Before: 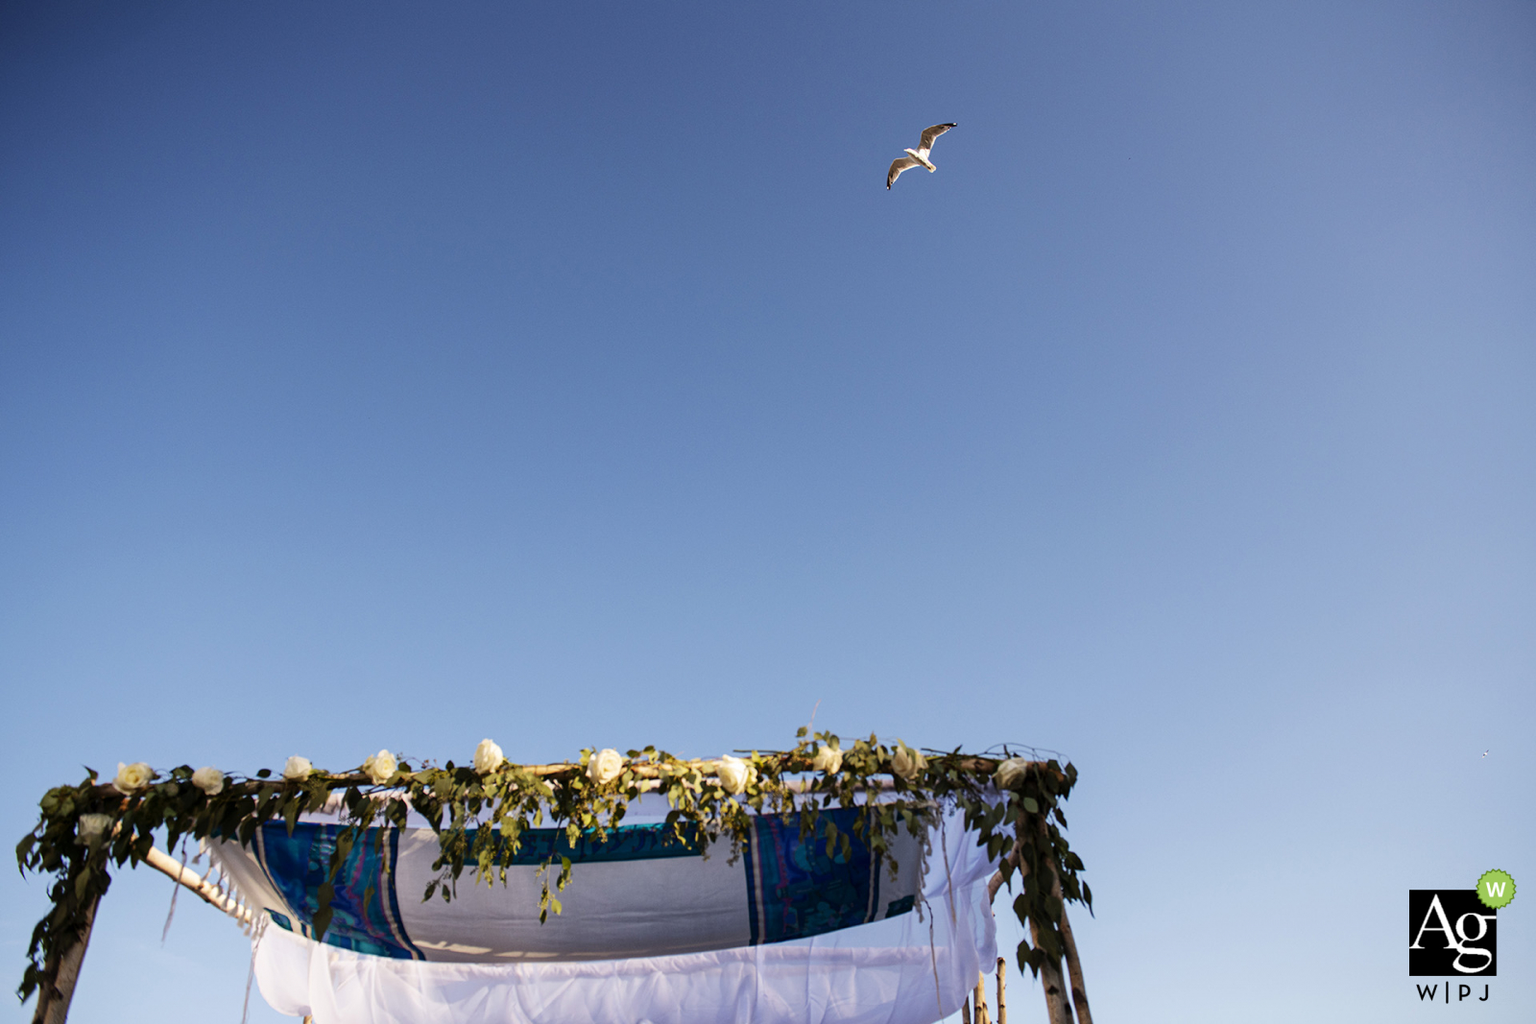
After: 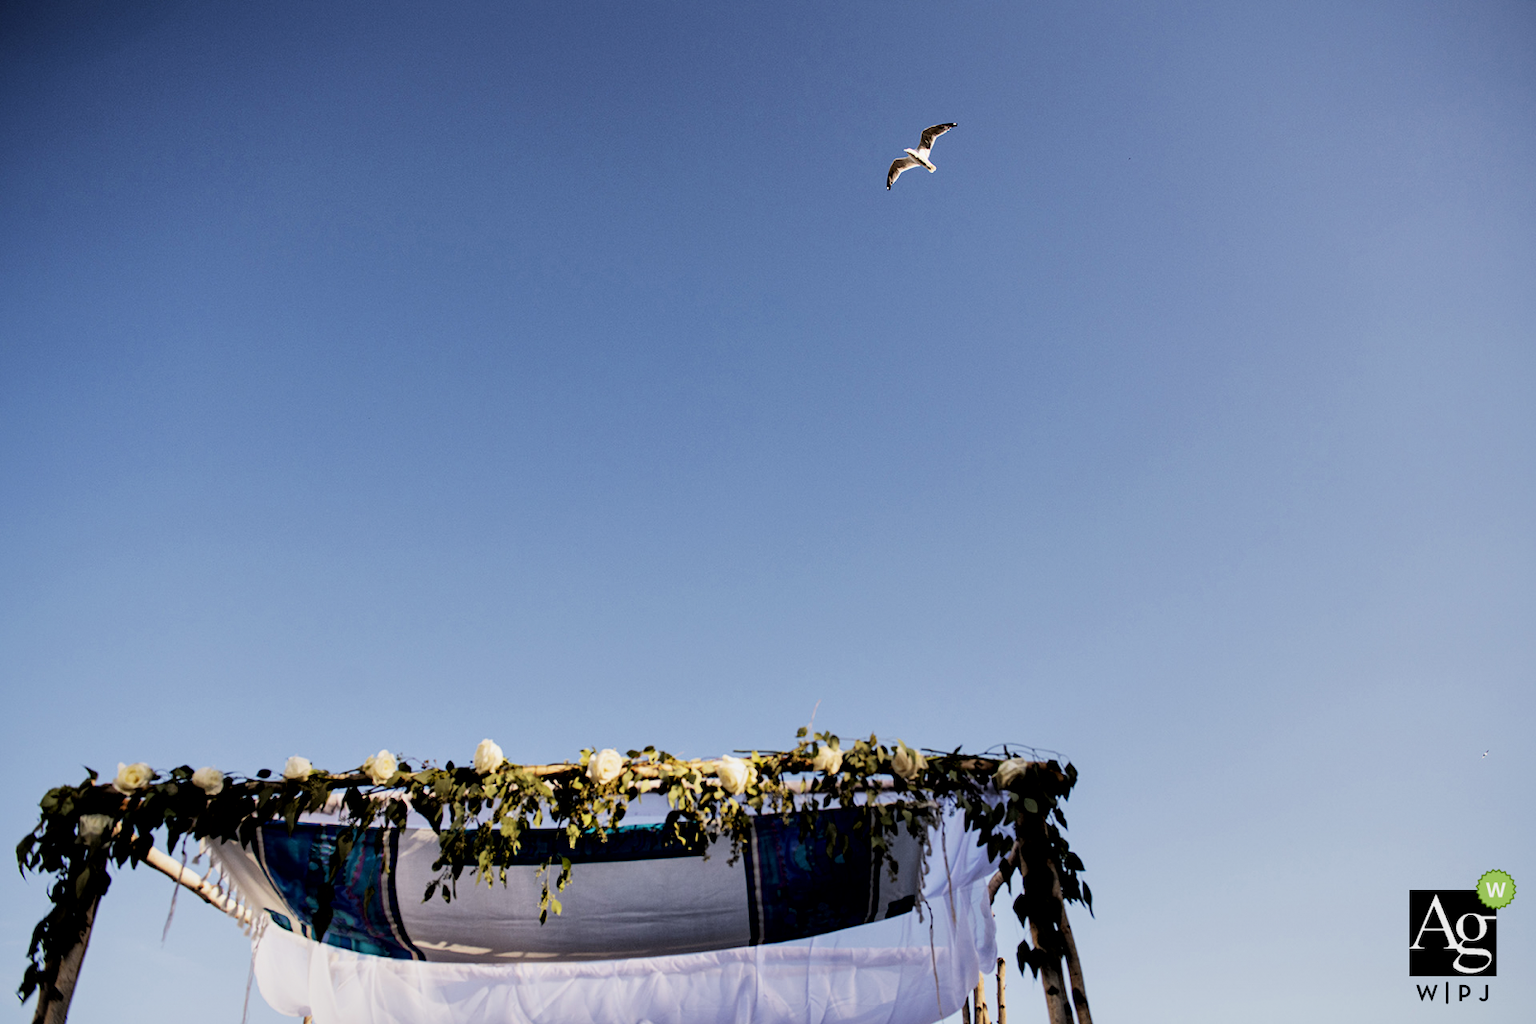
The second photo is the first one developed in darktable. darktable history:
local contrast: mode bilateral grid, contrast 25, coarseness 60, detail 151%, midtone range 0.2
filmic rgb: black relative exposure -5 EV, hardness 2.88, contrast 1.2
